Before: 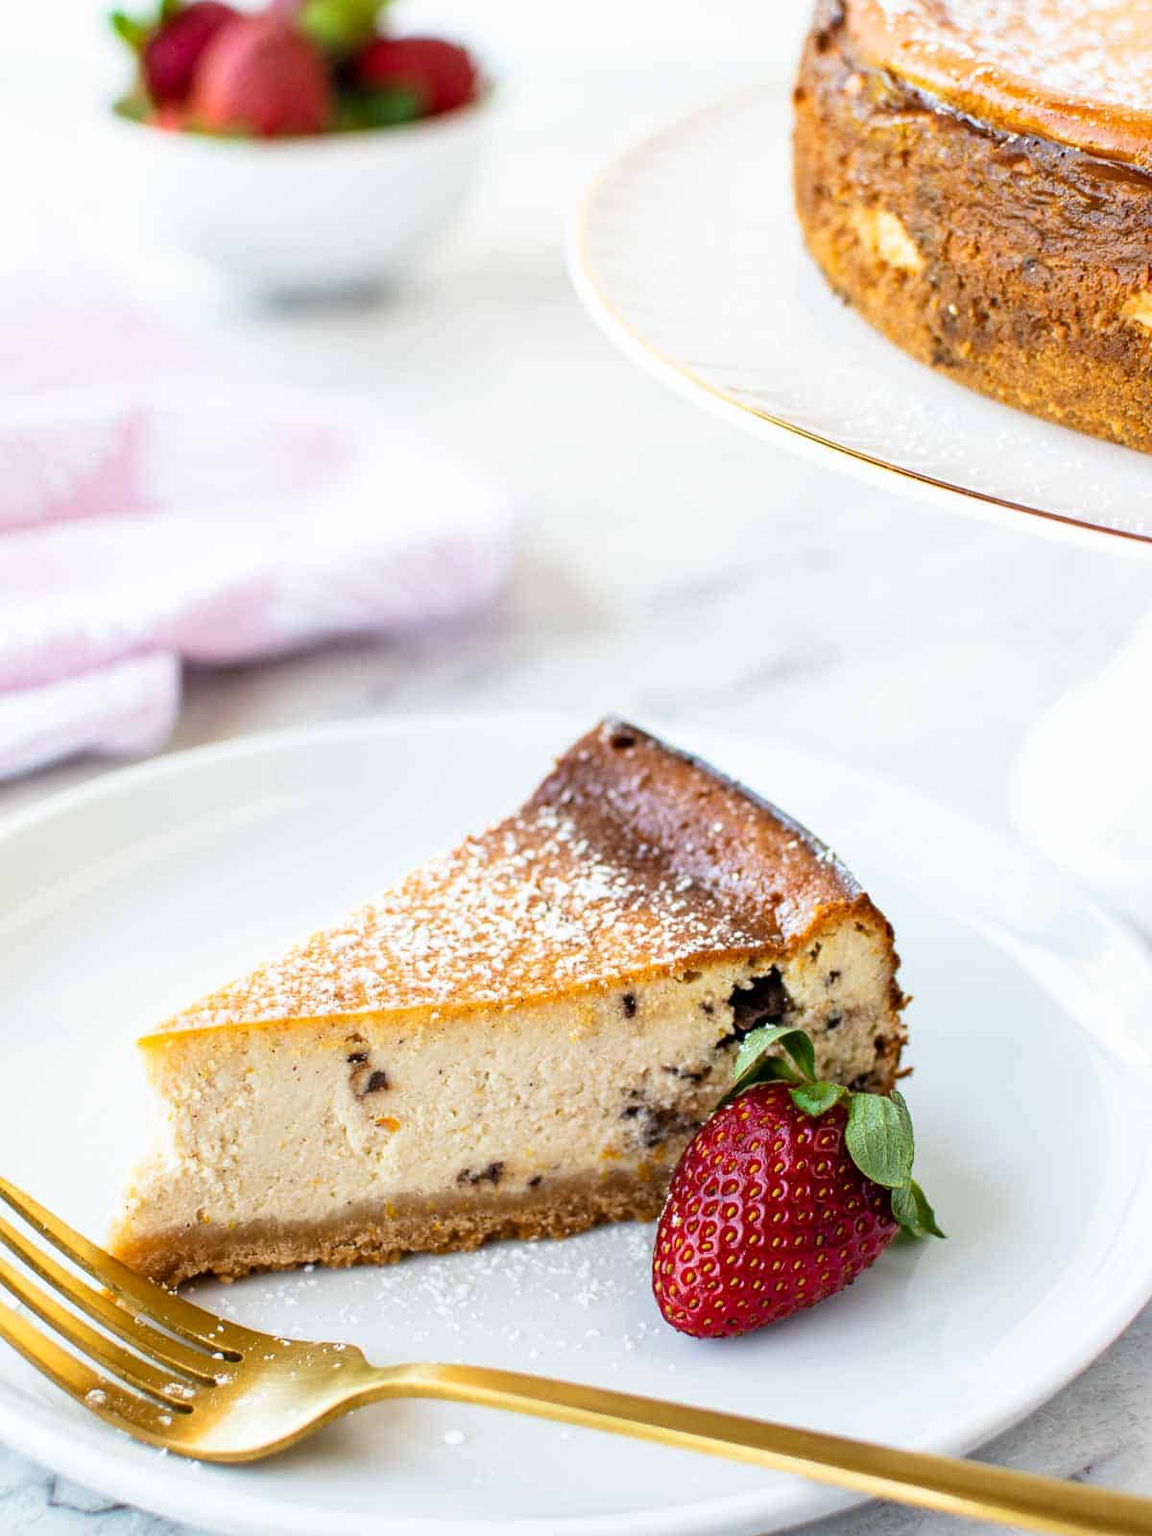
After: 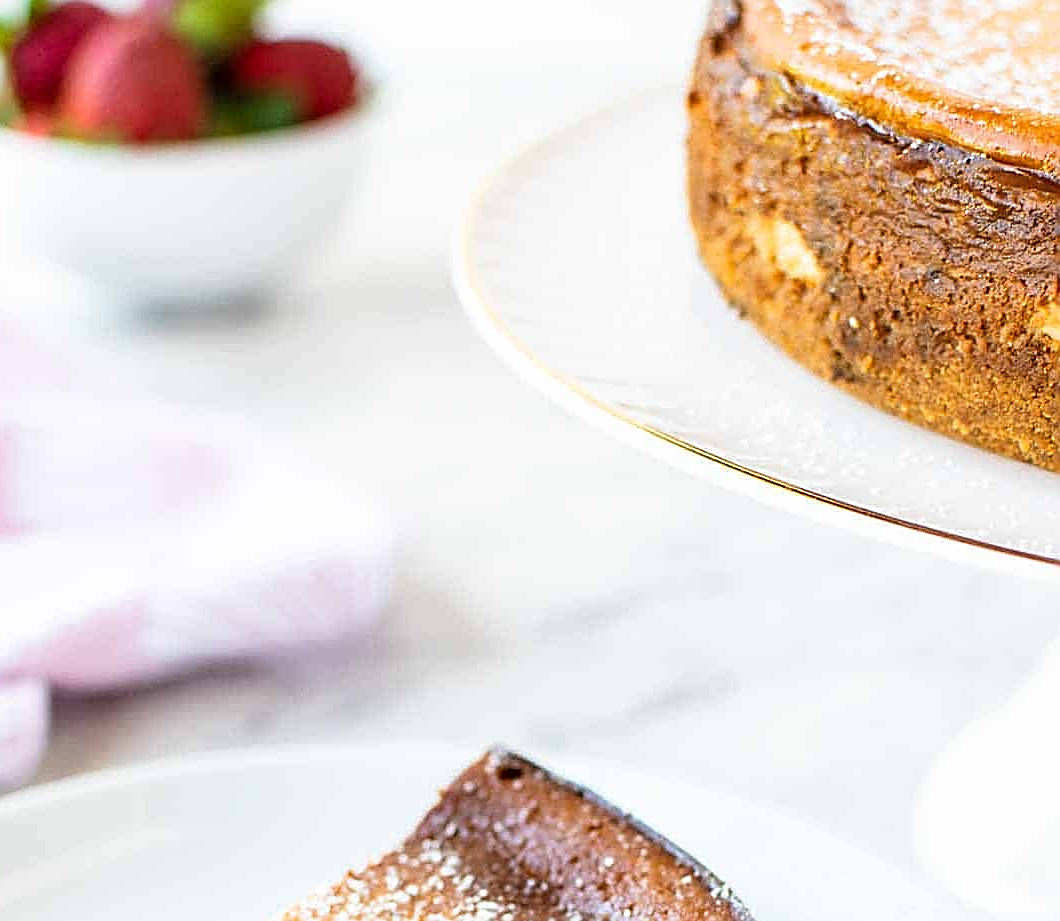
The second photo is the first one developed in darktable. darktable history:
sharpen: radius 1.68, amount 1.292
crop and rotate: left 11.65%, bottom 42.423%
